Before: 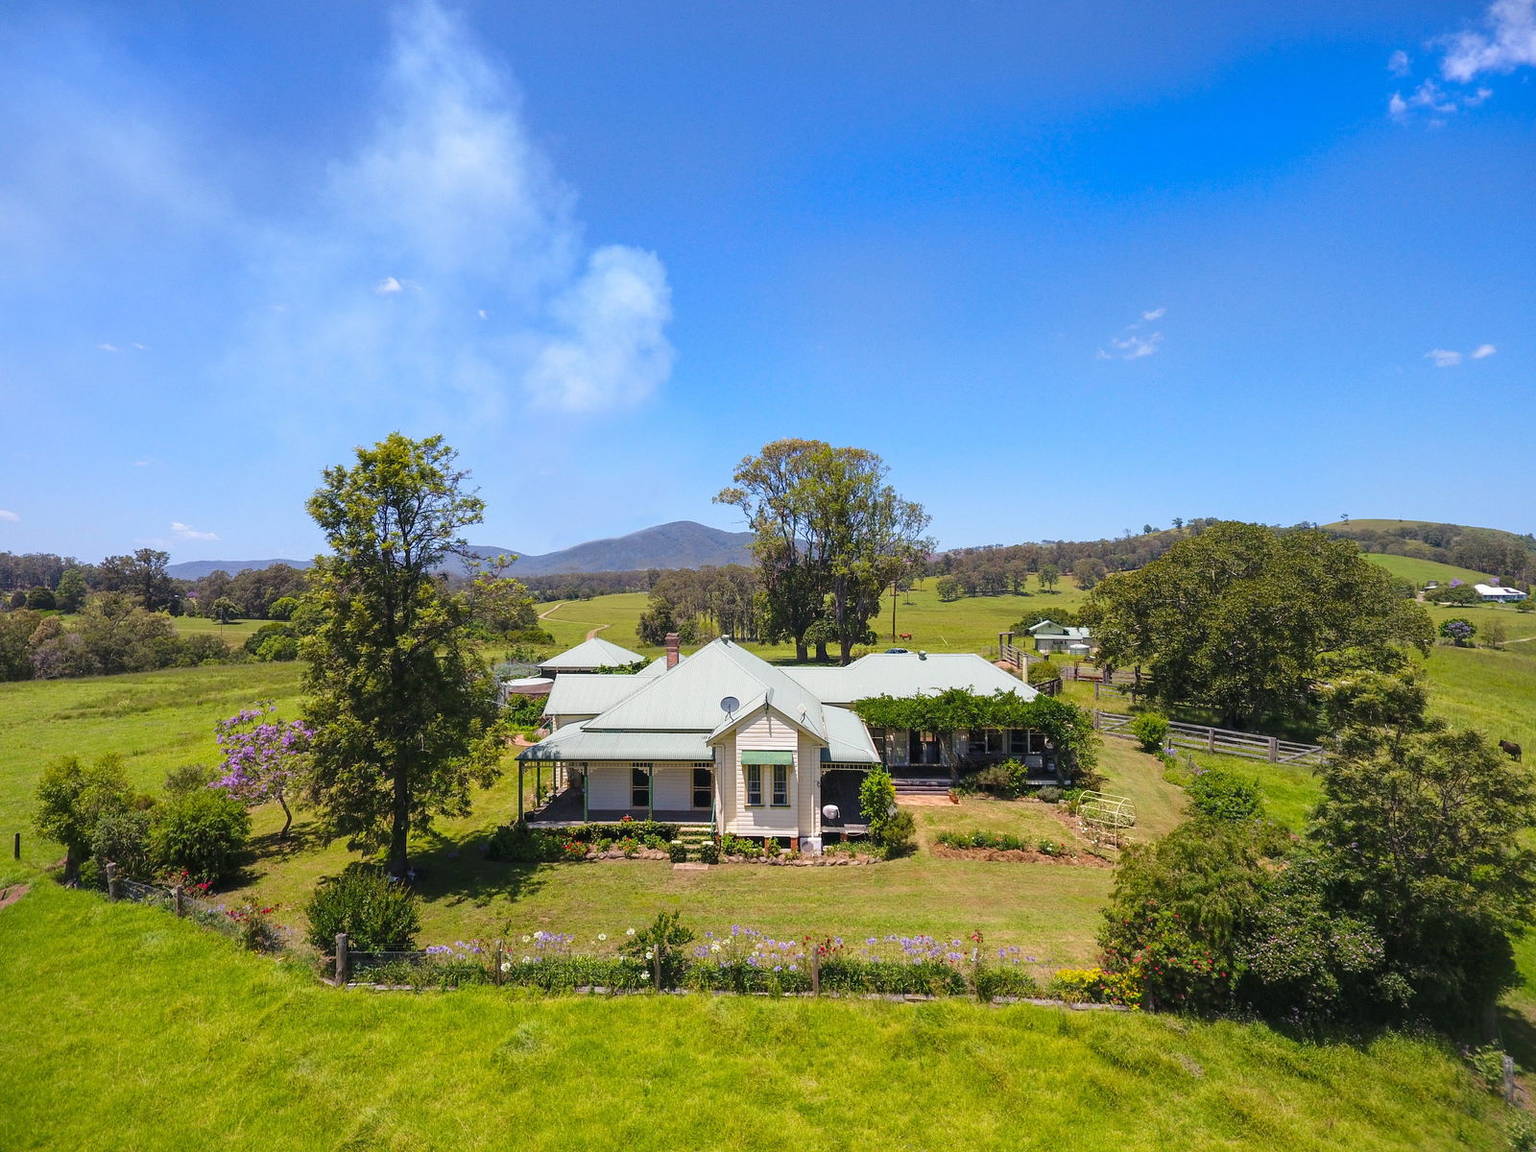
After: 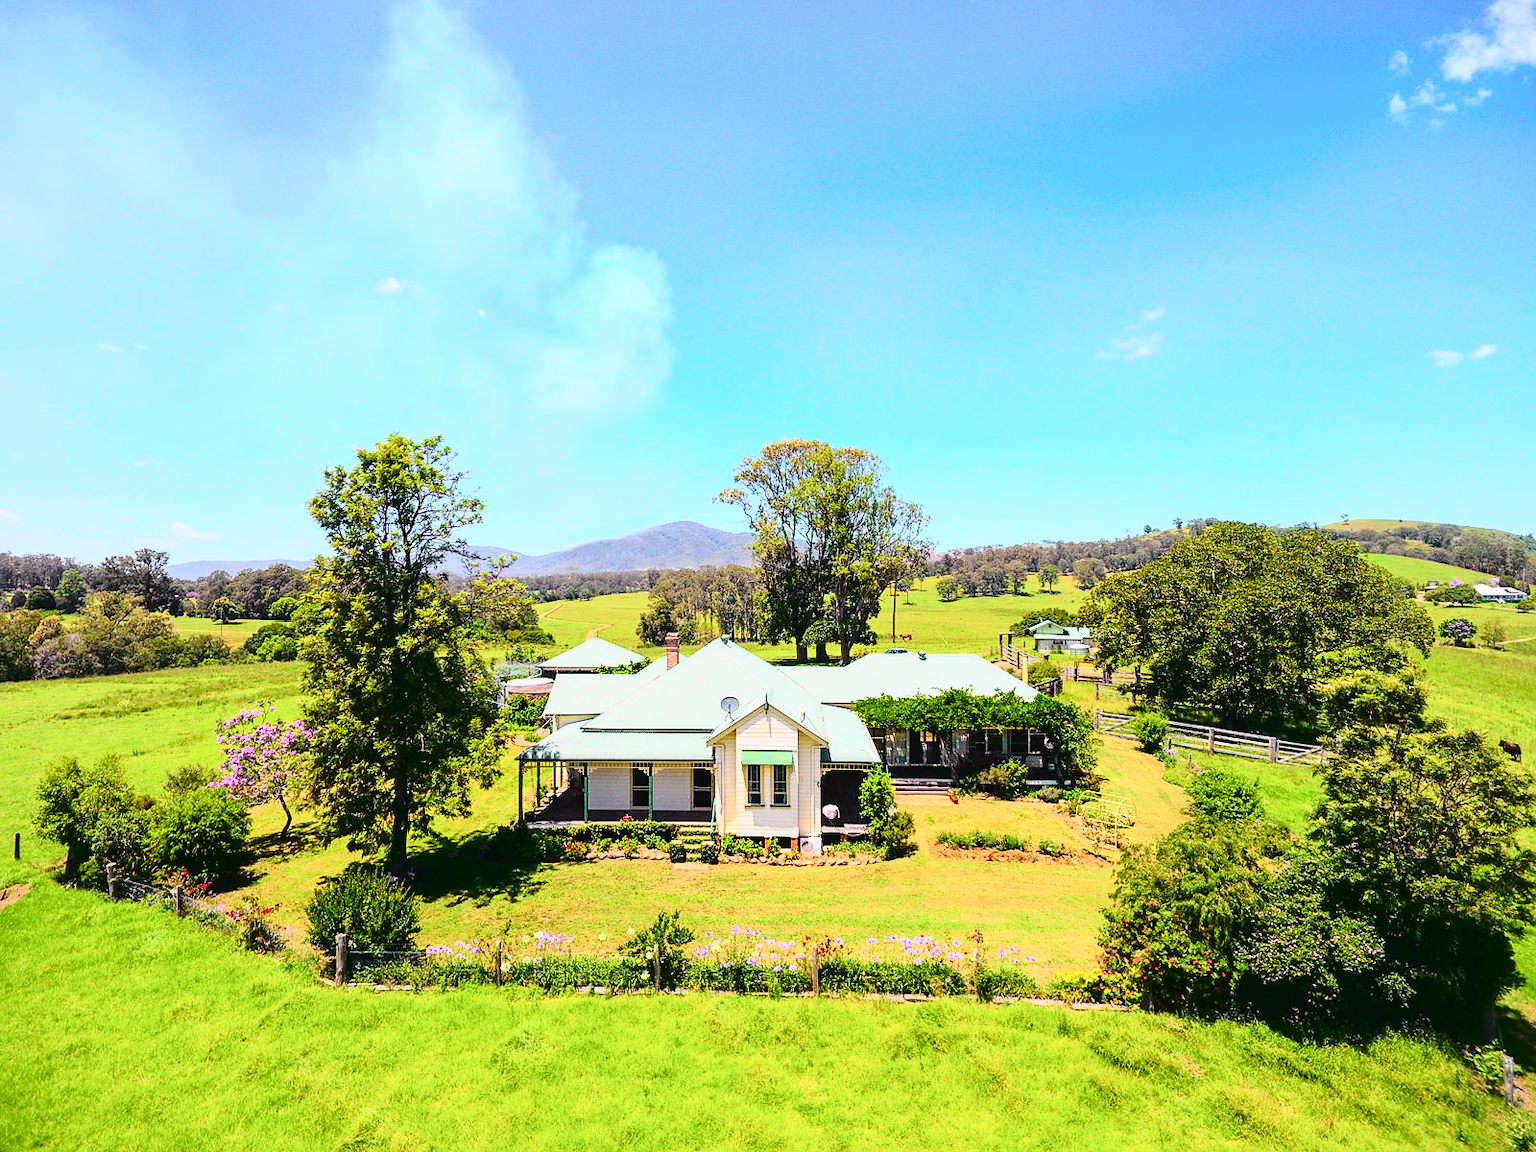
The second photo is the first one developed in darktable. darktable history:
contrast brightness saturation: contrast 0.204, brightness 0.168, saturation 0.228
tone curve: curves: ch0 [(0, 0.022) (0.177, 0.086) (0.392, 0.438) (0.704, 0.844) (0.858, 0.938) (1, 0.981)]; ch1 [(0, 0) (0.402, 0.36) (0.476, 0.456) (0.498, 0.497) (0.518, 0.521) (0.58, 0.598) (0.619, 0.65) (0.692, 0.737) (1, 1)]; ch2 [(0, 0) (0.415, 0.438) (0.483, 0.499) (0.503, 0.503) (0.526, 0.532) (0.563, 0.604) (0.626, 0.697) (0.699, 0.753) (0.997, 0.858)], color space Lab, independent channels, preserve colors none
sharpen: amount 0.21
